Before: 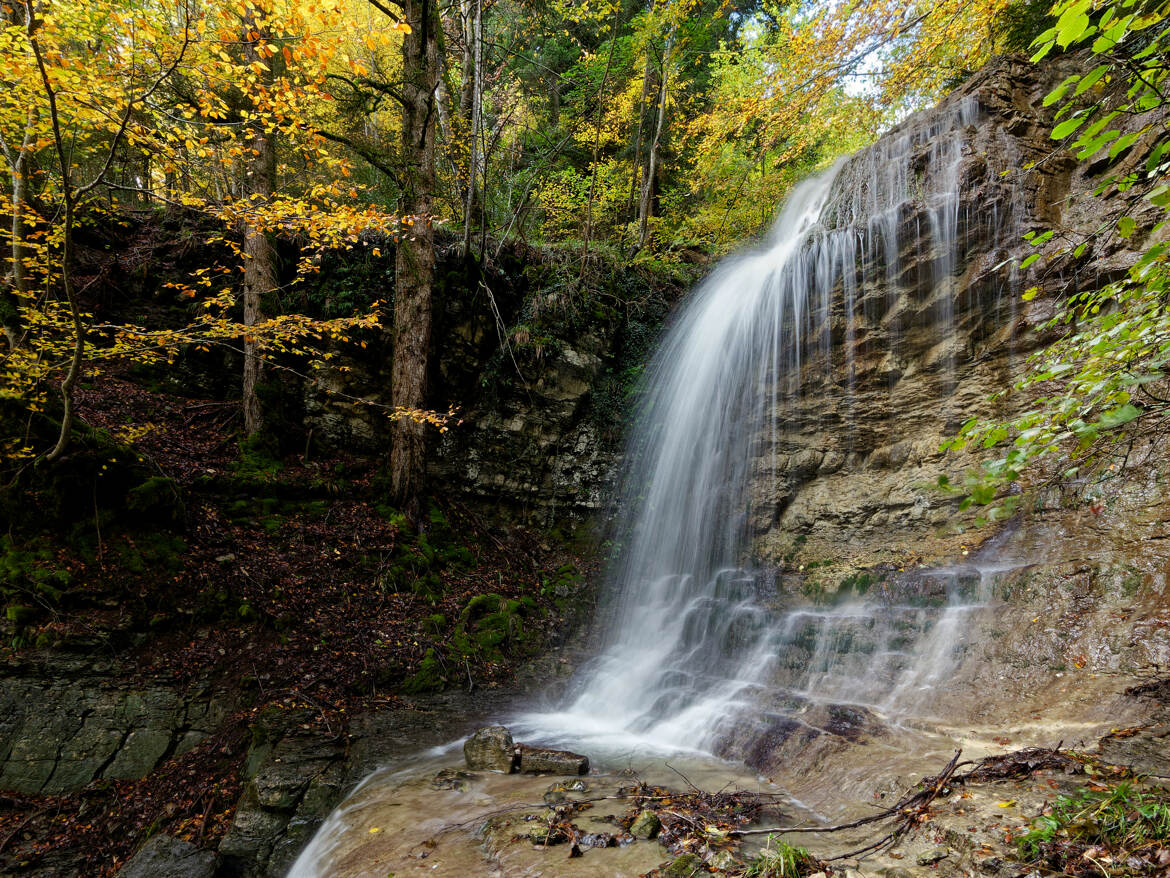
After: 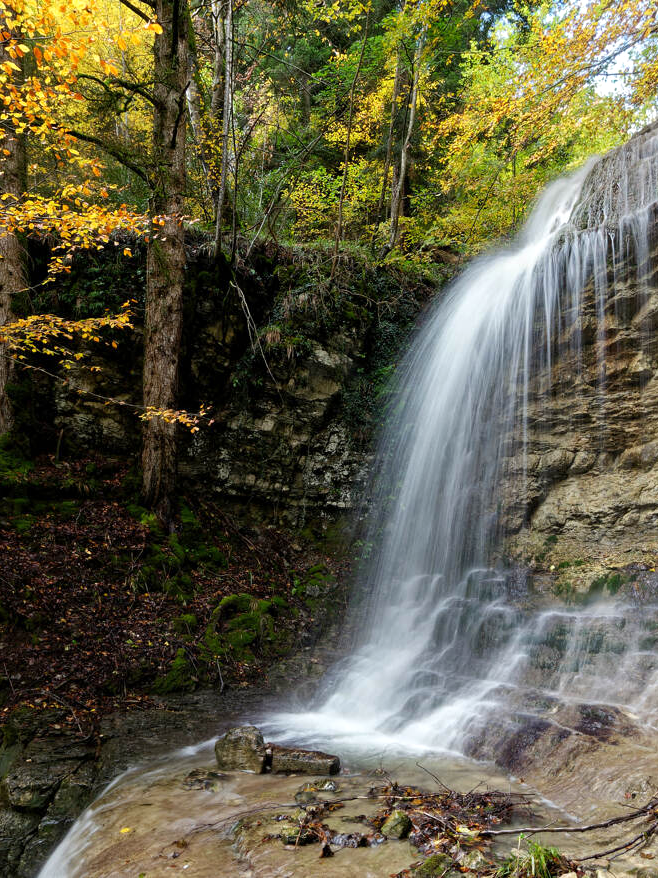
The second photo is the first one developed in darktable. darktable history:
crop: left 21.296%, right 22.448%
exposure: exposure 0.203 EV, compensate exposure bias true, compensate highlight preservation false
